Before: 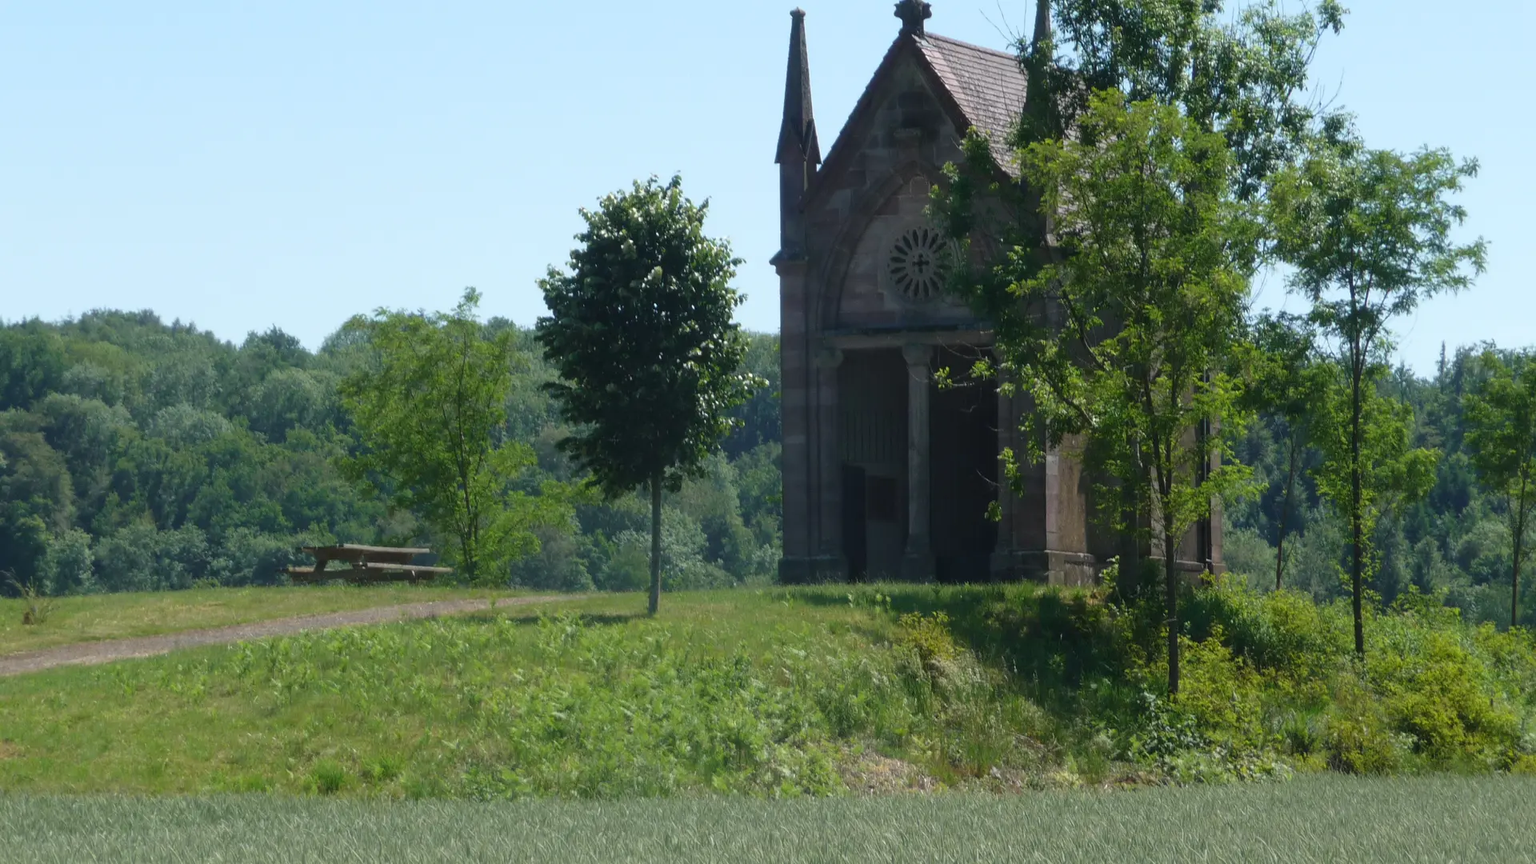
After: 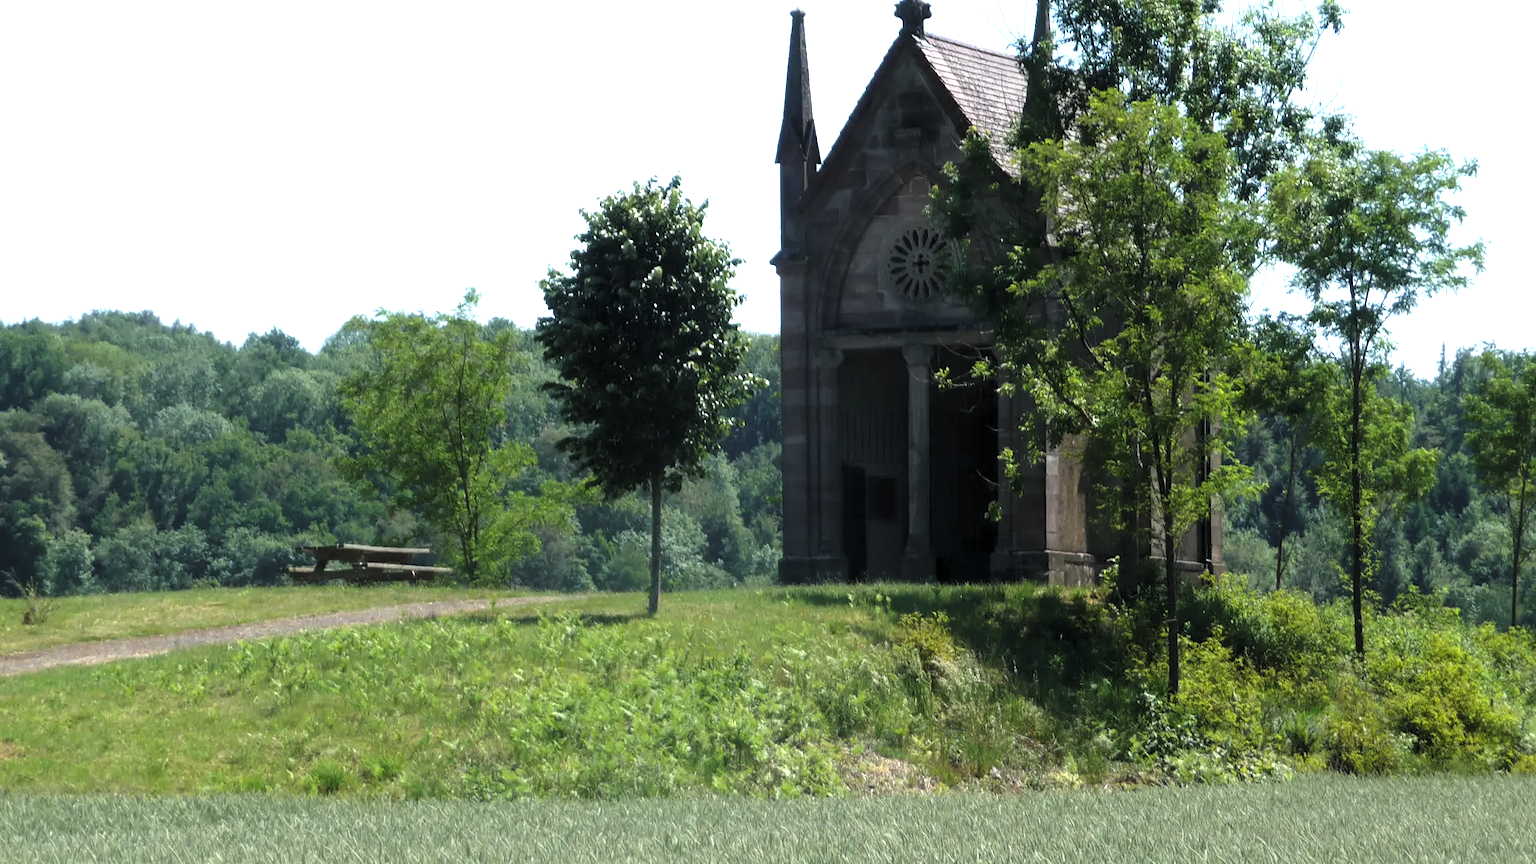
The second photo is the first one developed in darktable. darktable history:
exposure: black level correction 0, exposure 0.954 EV, compensate highlight preservation false
levels: levels [0.116, 0.574, 1]
